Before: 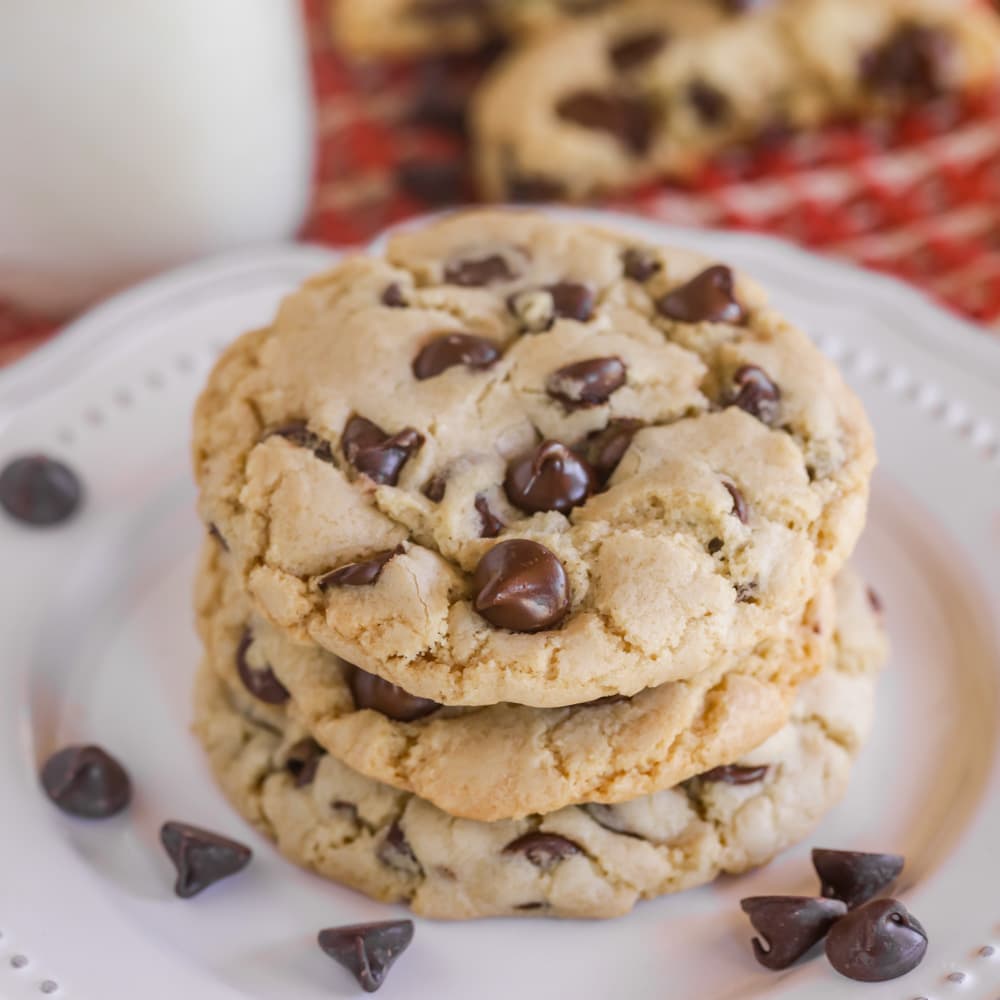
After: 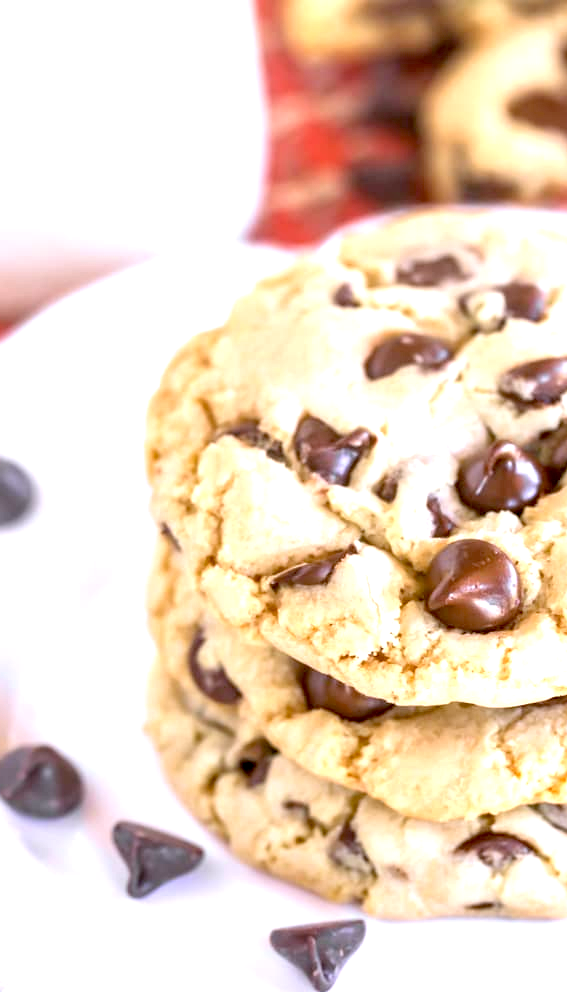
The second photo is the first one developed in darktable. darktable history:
color correction: highlights b* 0.008
crop: left 4.868%, right 38.367%
exposure: black level correction 0.008, exposure 1.425 EV, compensate highlight preservation false
color calibration: illuminant as shot in camera, x 0.358, y 0.373, temperature 4628.91 K
